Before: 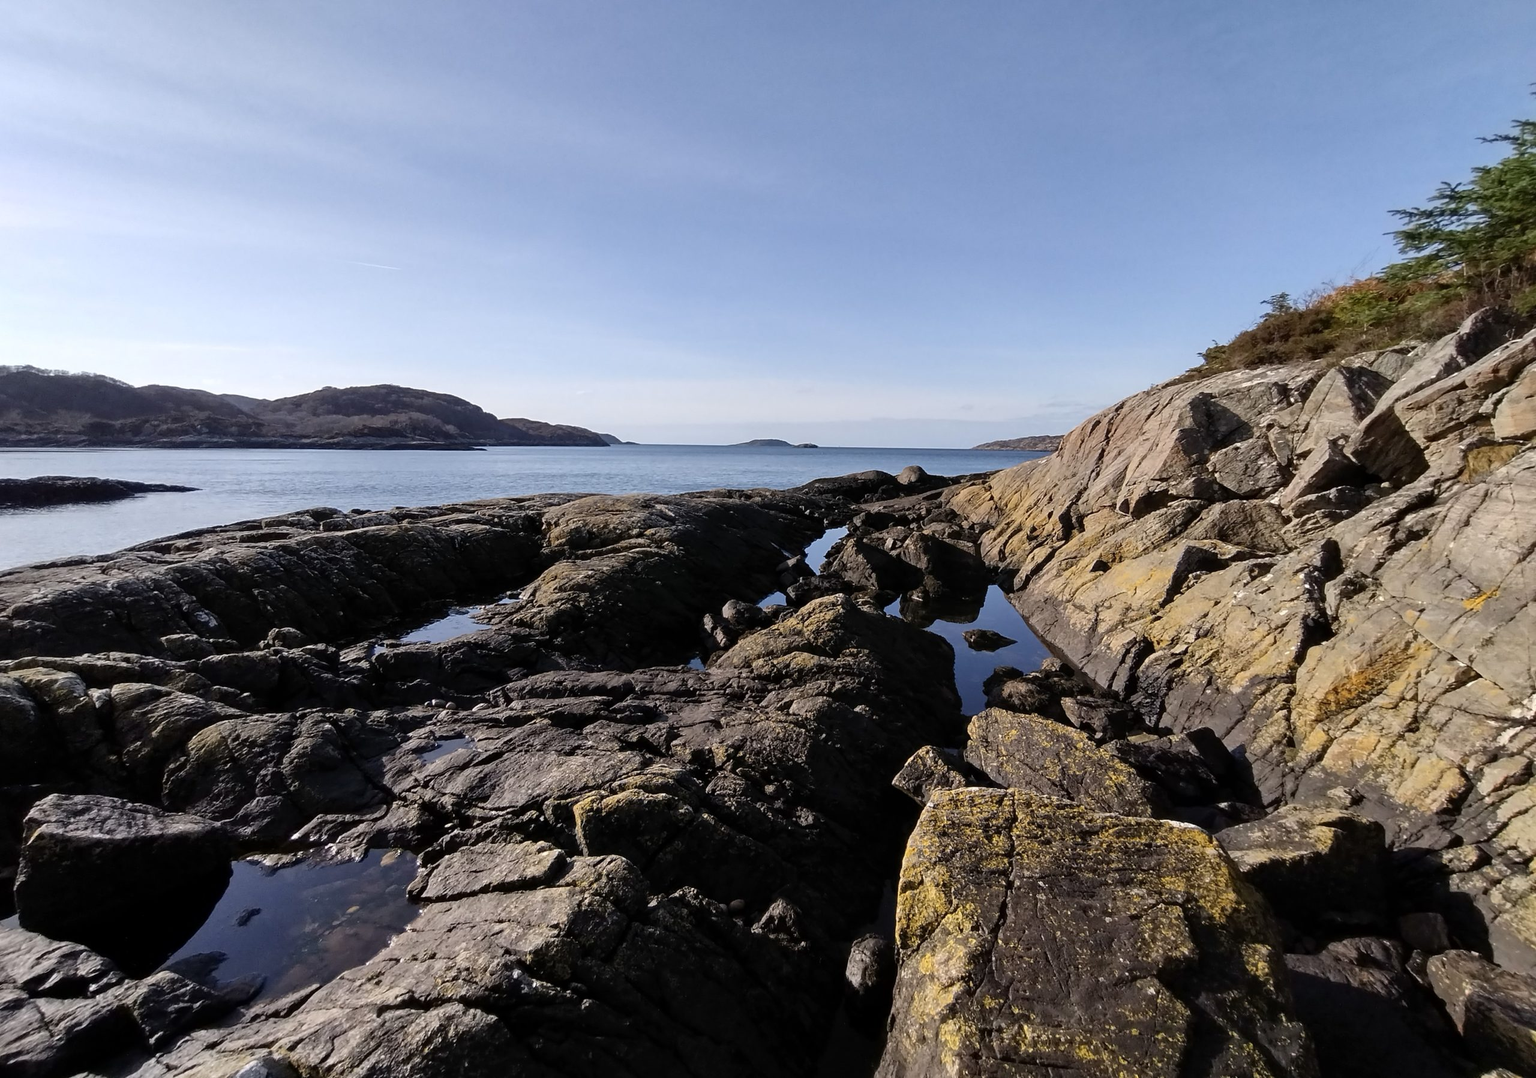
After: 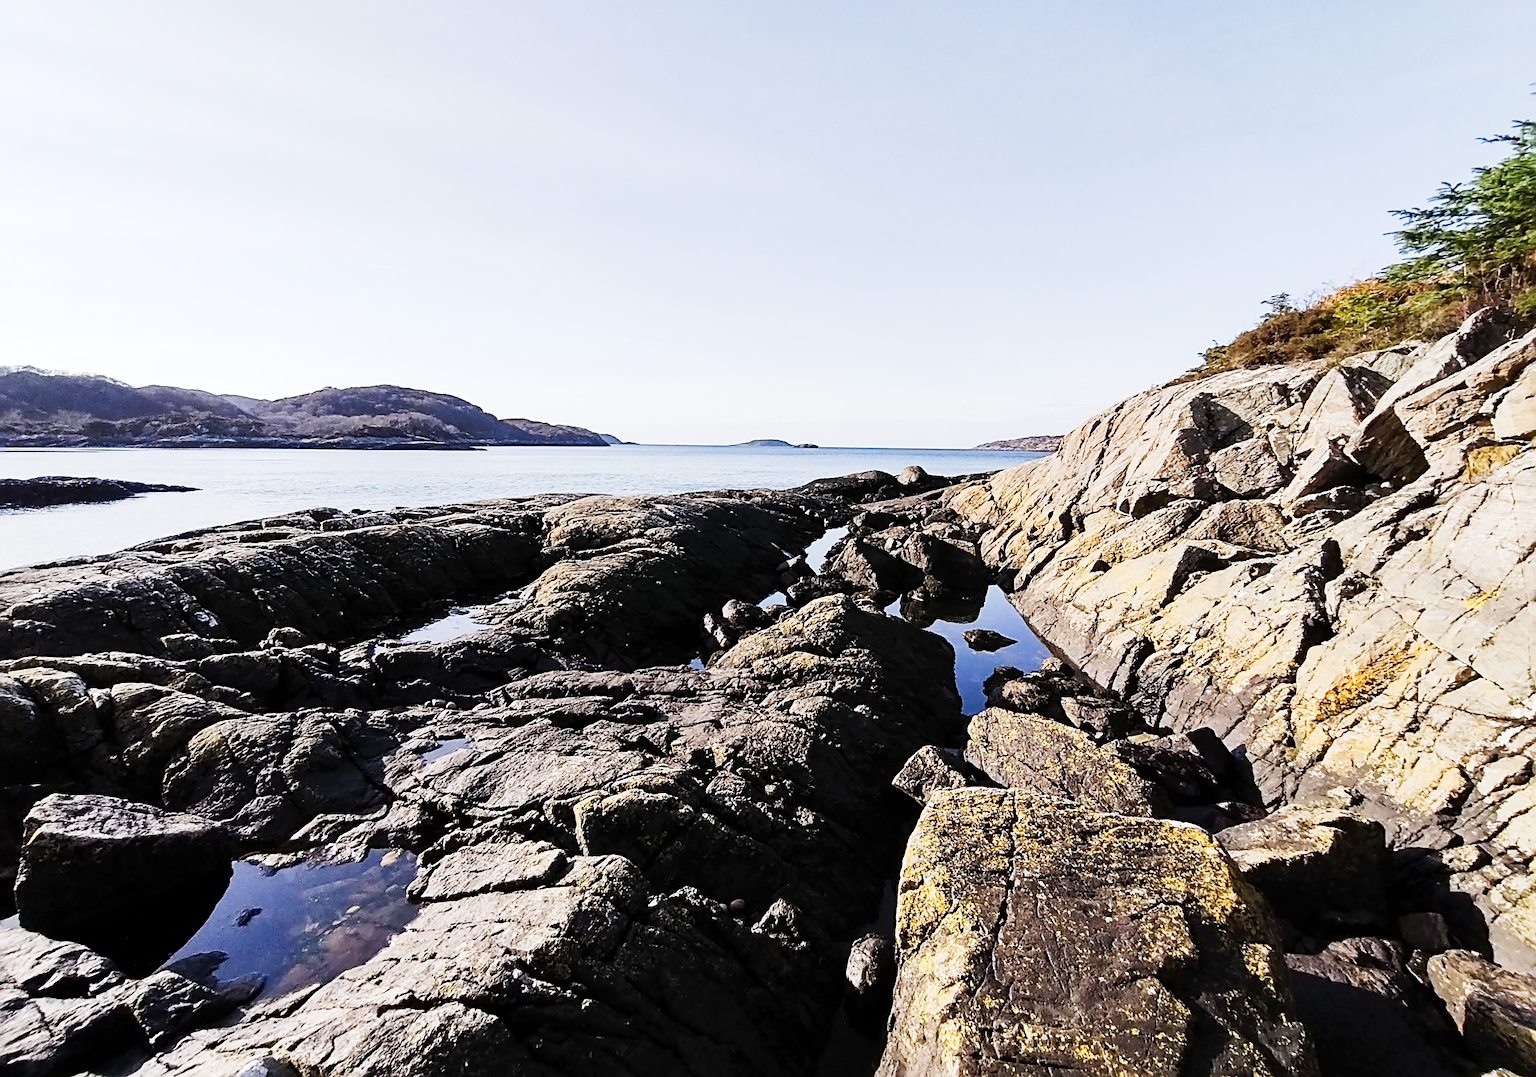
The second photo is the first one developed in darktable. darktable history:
tone curve: curves: ch0 [(0, 0) (0.003, 0.004) (0.011, 0.015) (0.025, 0.034) (0.044, 0.061) (0.069, 0.095) (0.1, 0.137) (0.136, 0.186) (0.177, 0.243) (0.224, 0.307) (0.277, 0.416) (0.335, 0.533) (0.399, 0.641) (0.468, 0.748) (0.543, 0.829) (0.623, 0.886) (0.709, 0.924) (0.801, 0.951) (0.898, 0.975) (1, 1)], preserve colors none
sharpen: radius 2.817, amount 0.715
